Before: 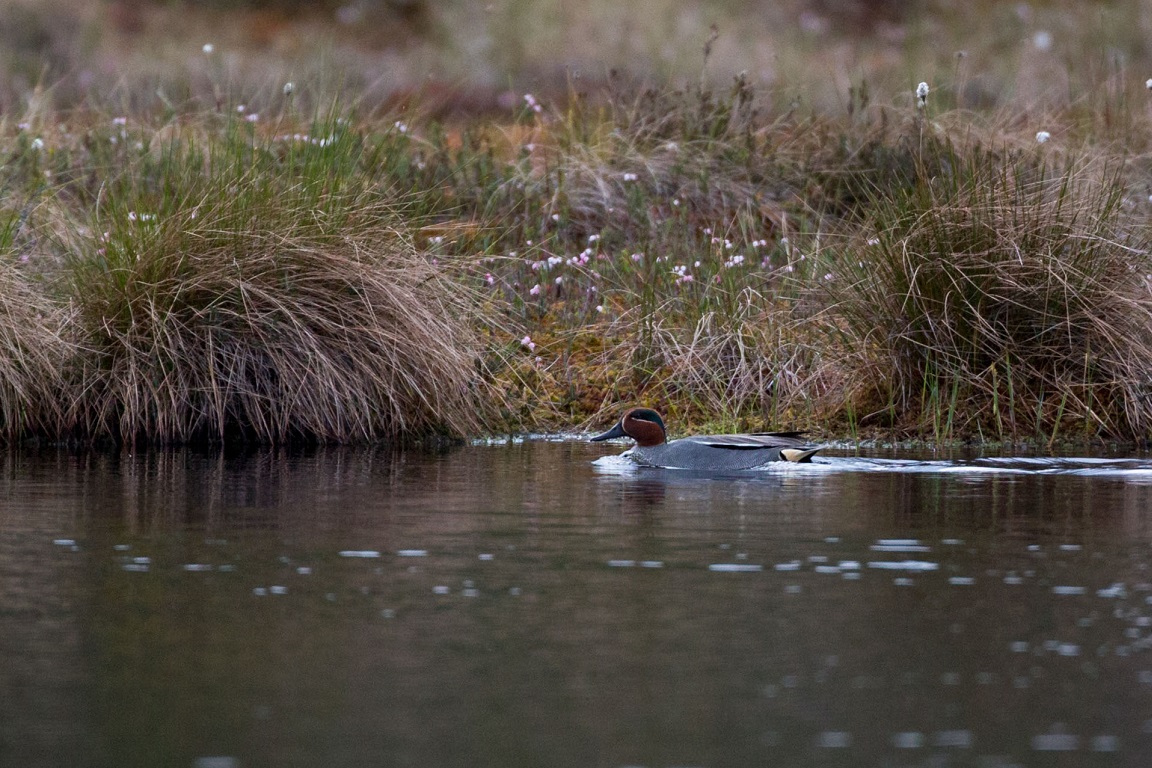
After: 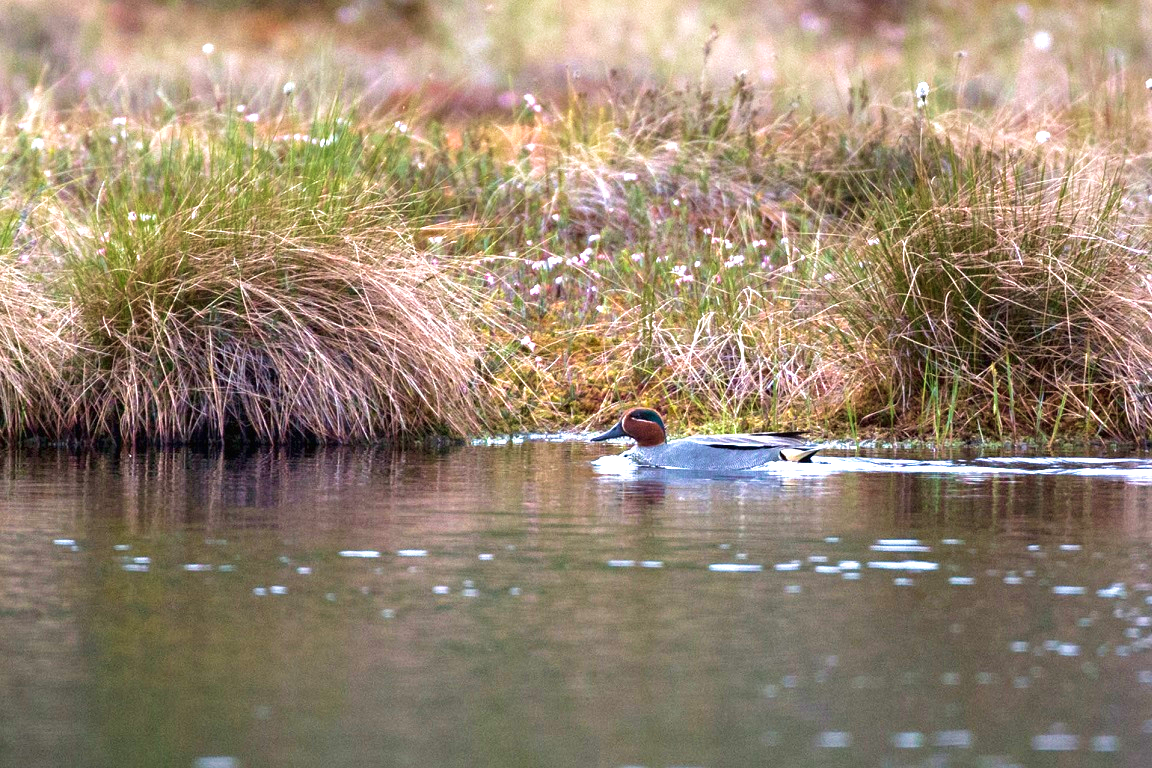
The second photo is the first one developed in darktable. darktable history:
exposure: black level correction 0, exposure 1.707 EV, compensate highlight preservation false
velvia: strength 39.79%
